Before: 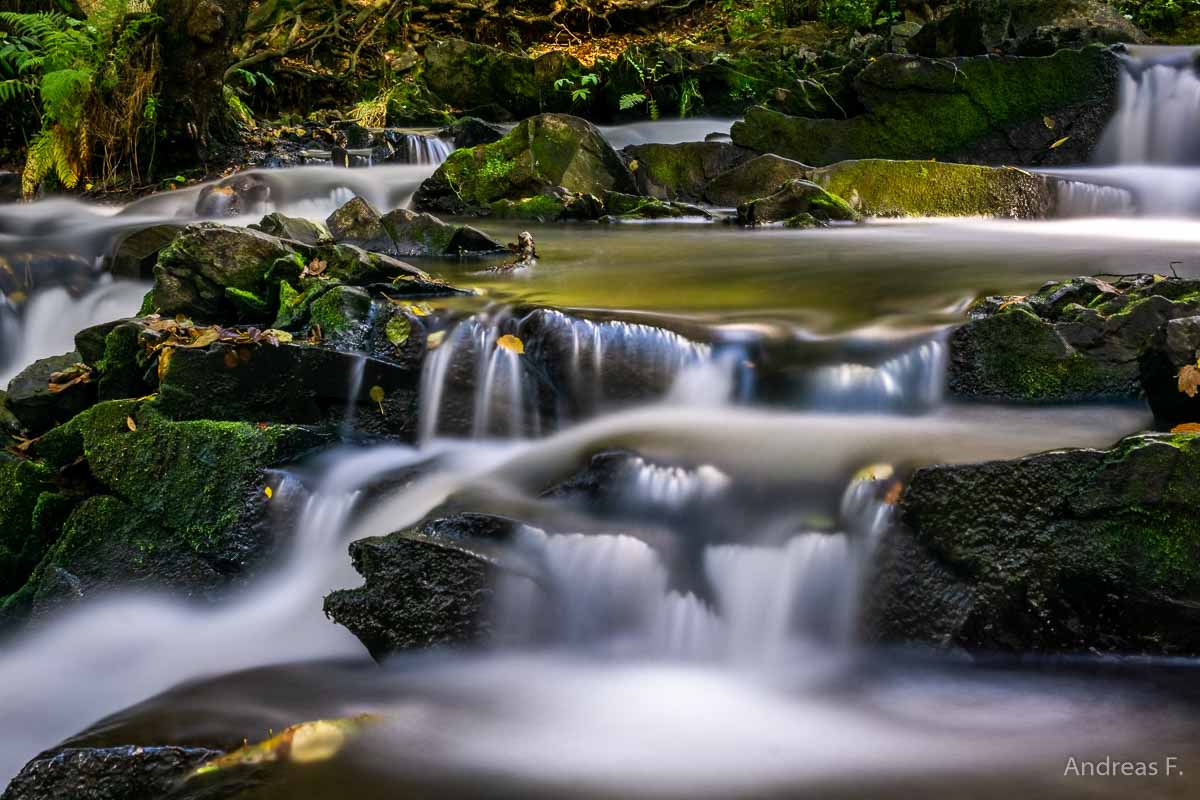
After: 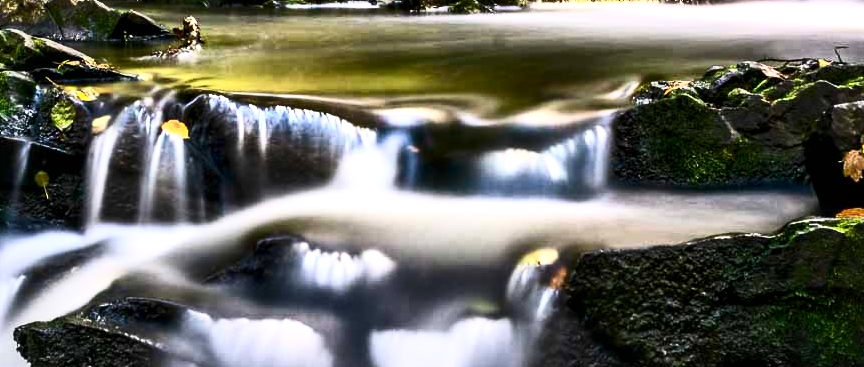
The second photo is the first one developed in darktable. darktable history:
crop and rotate: left 27.938%, top 27.046%, bottom 27.046%
local contrast: mode bilateral grid, contrast 20, coarseness 50, detail 171%, midtone range 0.2
contrast brightness saturation: contrast 0.62, brightness 0.34, saturation 0.14
